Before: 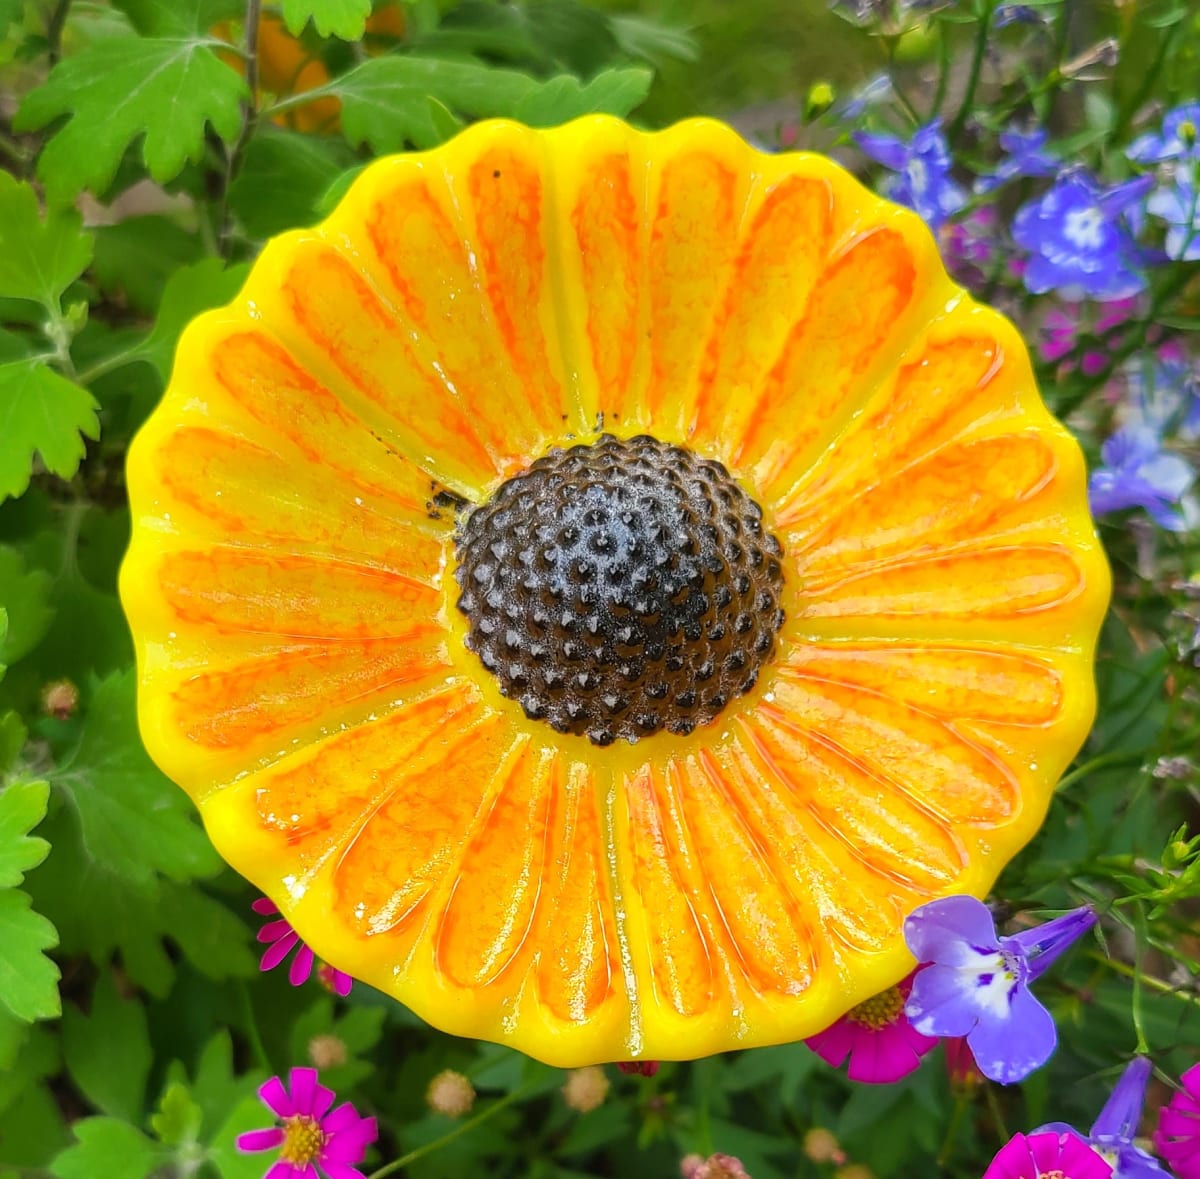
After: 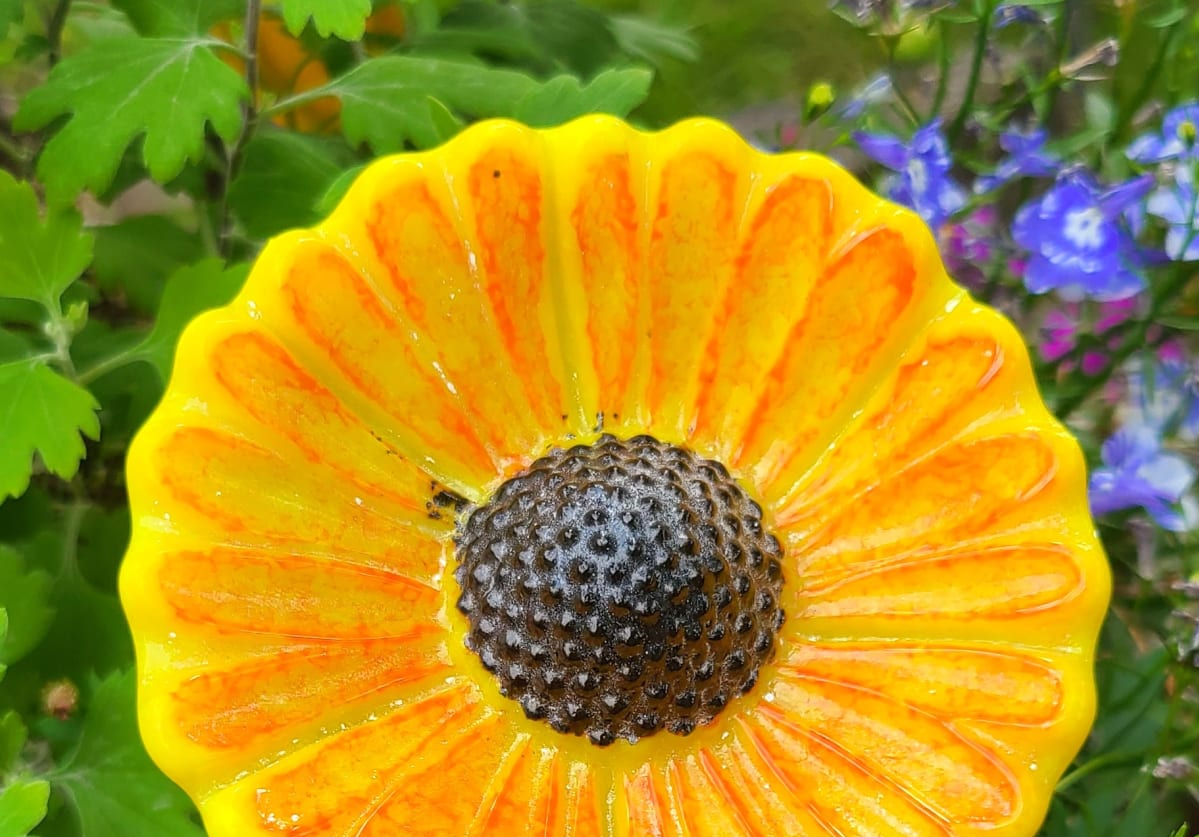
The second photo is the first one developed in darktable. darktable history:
crop: right 0.001%, bottom 28.945%
